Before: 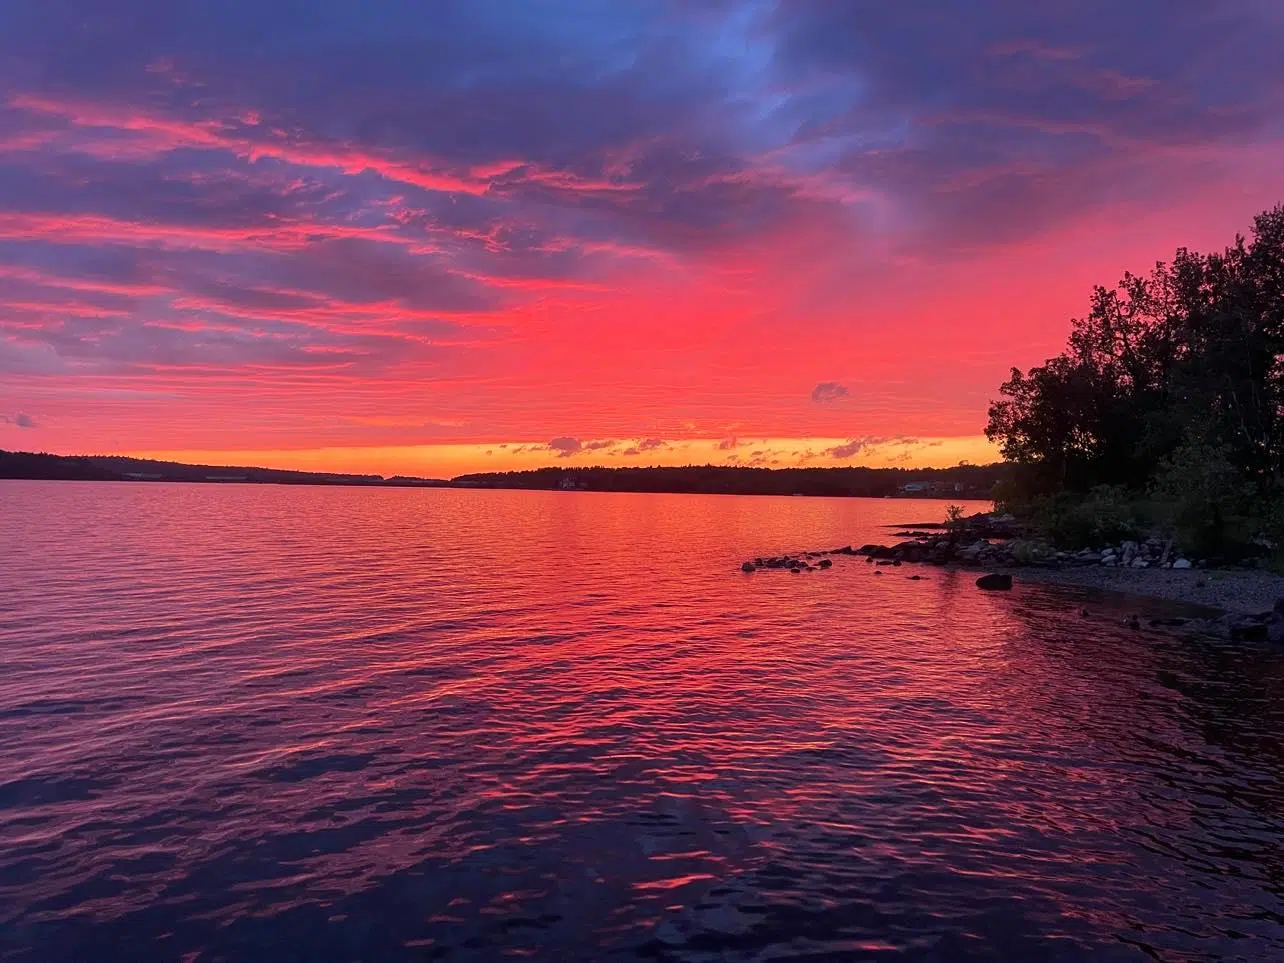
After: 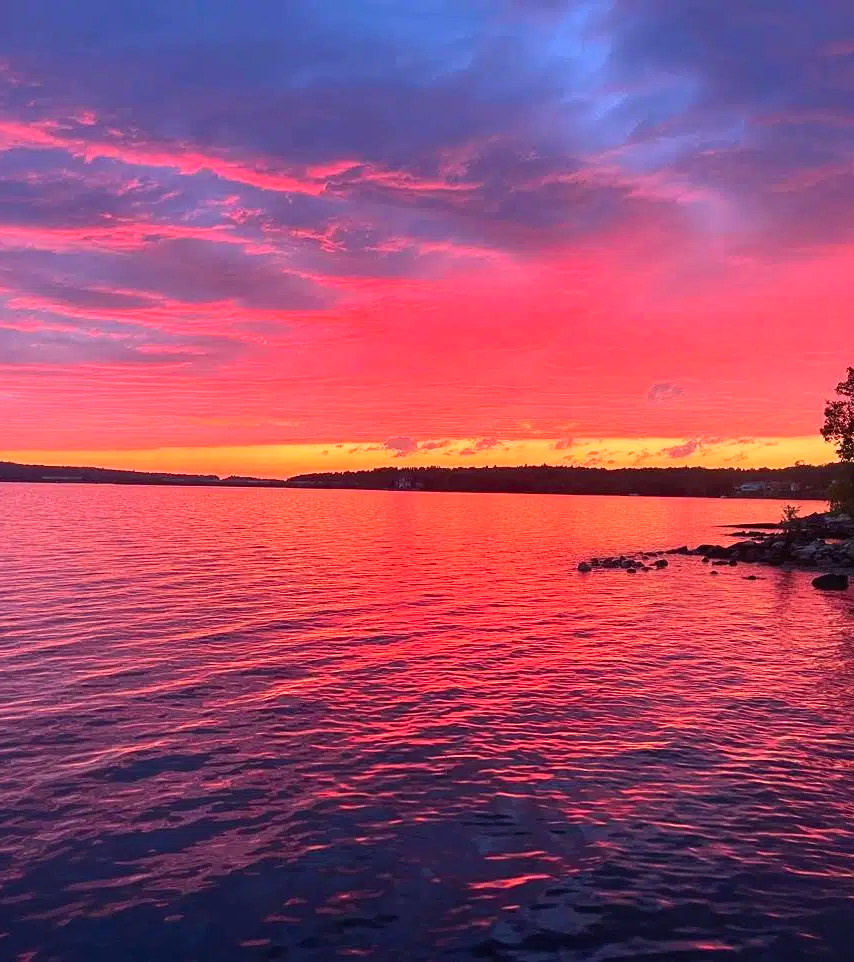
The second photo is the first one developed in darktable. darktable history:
crop and rotate: left 12.906%, right 20.509%
contrast brightness saturation: contrast 0.201, brightness 0.161, saturation 0.218
